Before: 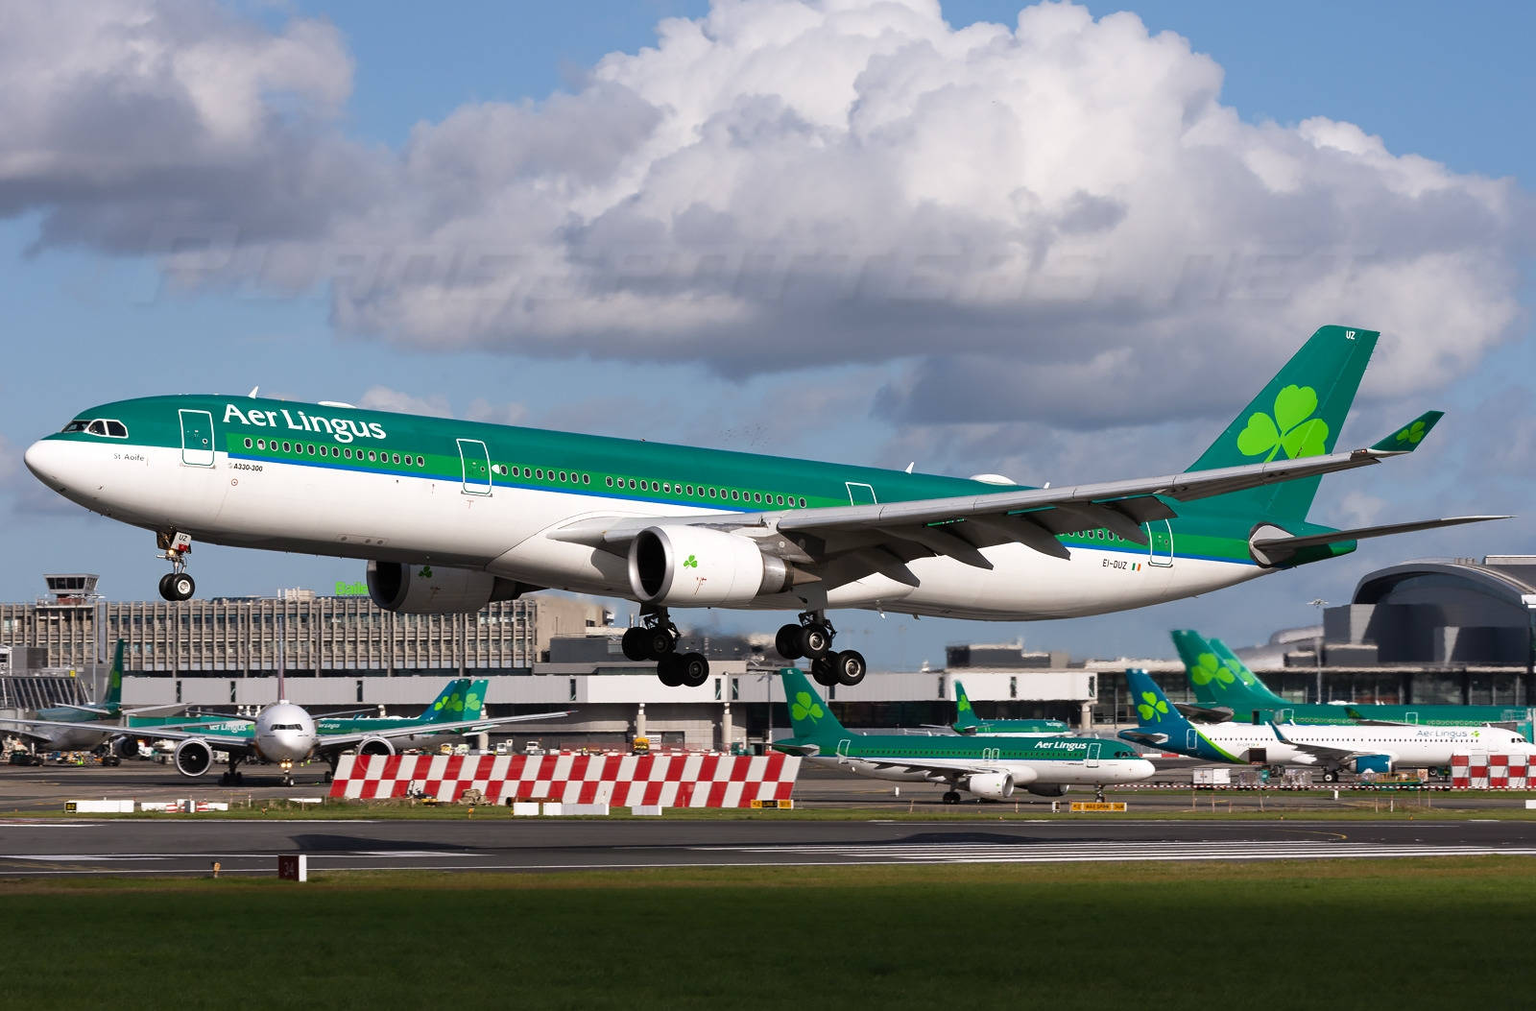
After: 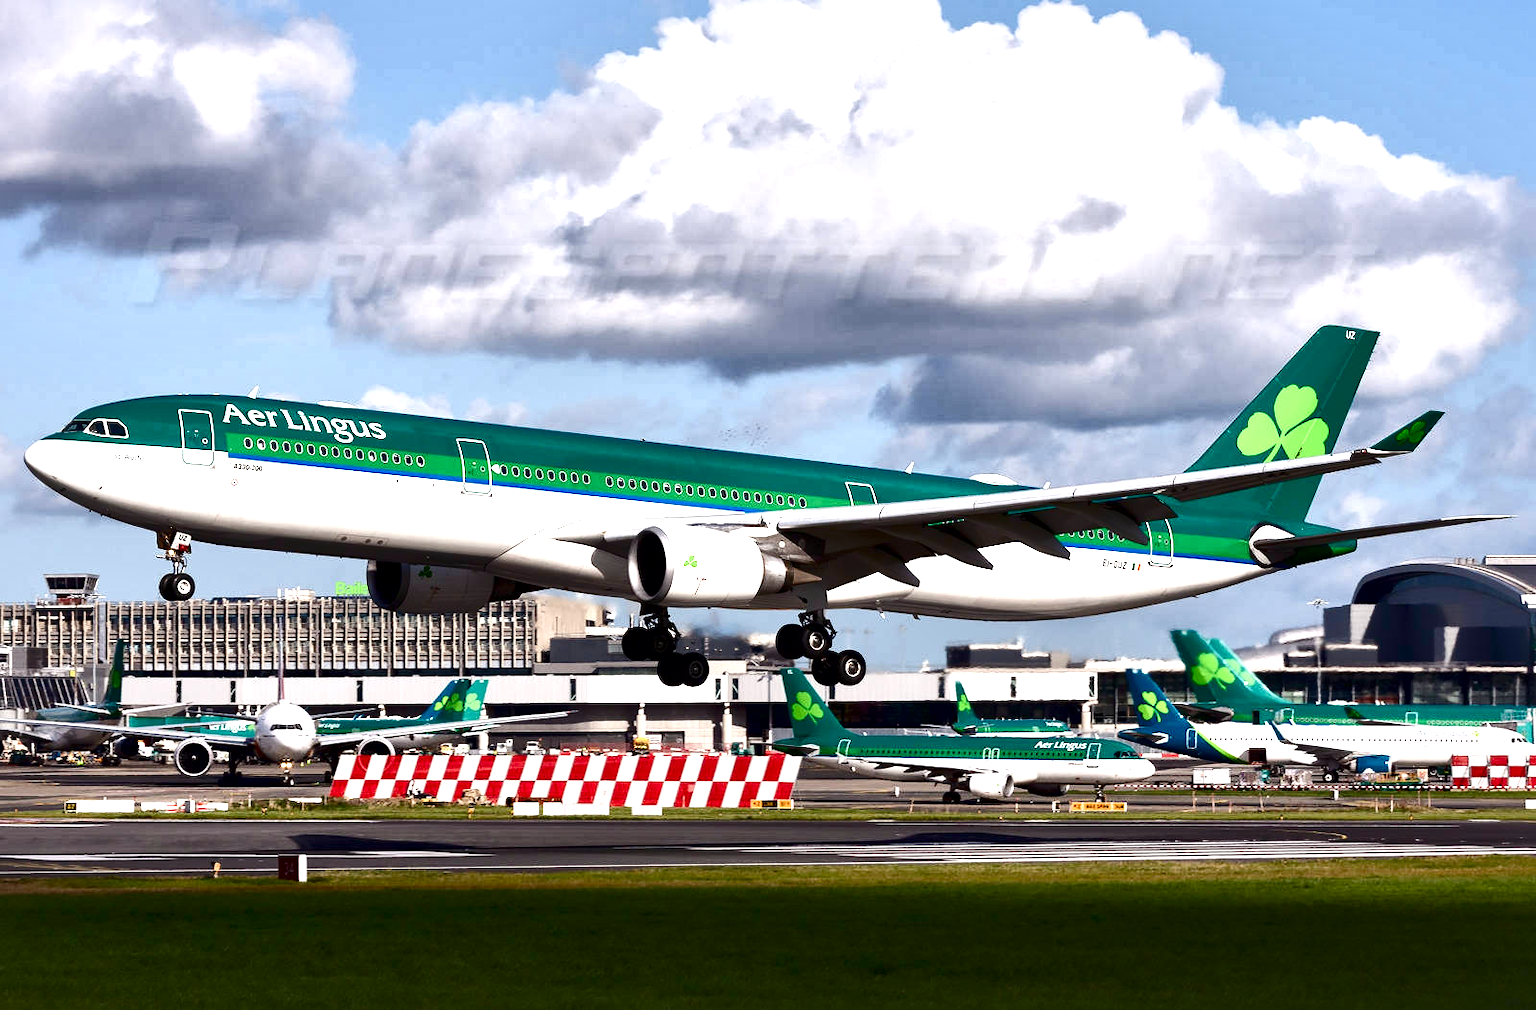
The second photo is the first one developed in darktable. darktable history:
local contrast: mode bilateral grid, contrast 45, coarseness 69, detail 213%, midtone range 0.2
tone curve: curves: ch0 [(0, 0) (0.003, 0.04) (0.011, 0.053) (0.025, 0.077) (0.044, 0.104) (0.069, 0.127) (0.1, 0.15) (0.136, 0.177) (0.177, 0.215) (0.224, 0.254) (0.277, 0.3) (0.335, 0.355) (0.399, 0.41) (0.468, 0.477) (0.543, 0.554) (0.623, 0.636) (0.709, 0.72) (0.801, 0.804) (0.898, 0.892) (1, 1)], color space Lab, independent channels, preserve colors none
exposure: black level correction 0, exposure 0.5 EV, compensate highlight preservation false
contrast brightness saturation: contrast 0.196, brightness -0.114, saturation 0.096
color correction: highlights b* 0.025
color balance rgb: shadows lift › chroma 2.991%, shadows lift › hue 278.5°, perceptual saturation grading › global saturation 20%, perceptual saturation grading › highlights -50.221%, perceptual saturation grading › shadows 31.067%, perceptual brilliance grading › highlights 7.847%, perceptual brilliance grading › mid-tones 3.834%, perceptual brilliance grading › shadows 1.367%
